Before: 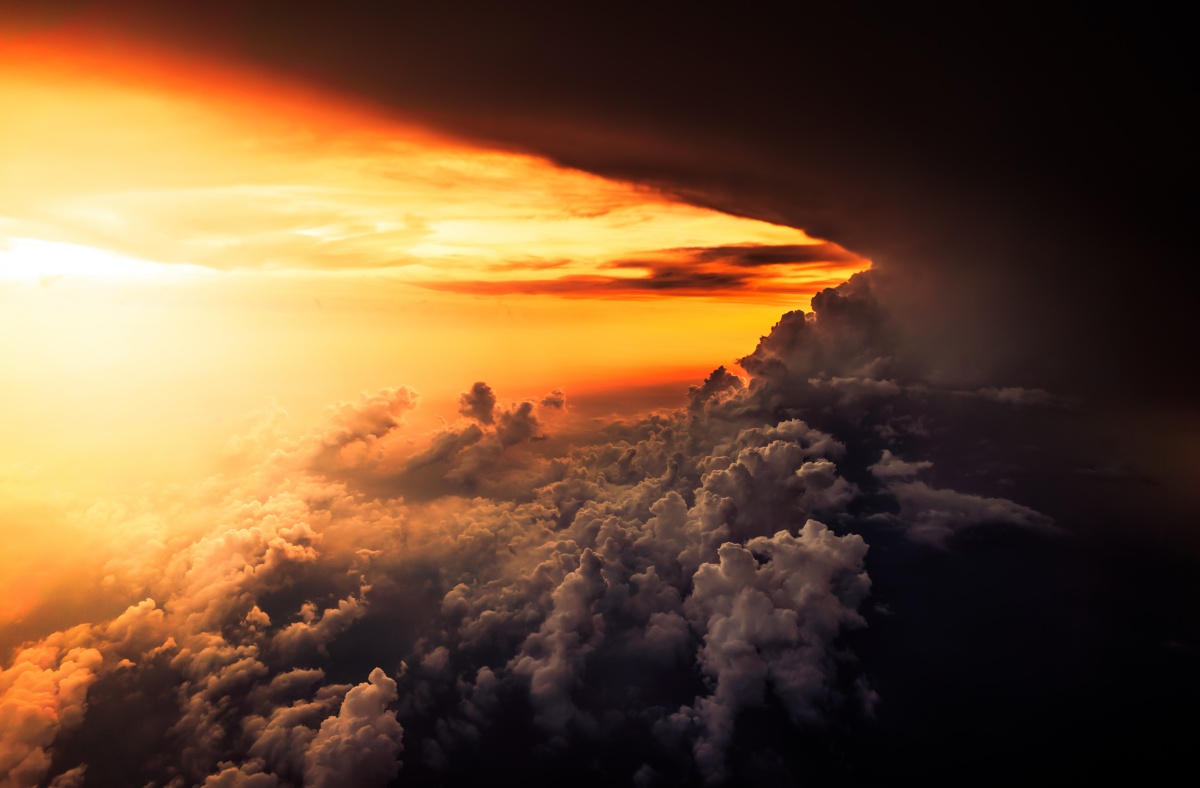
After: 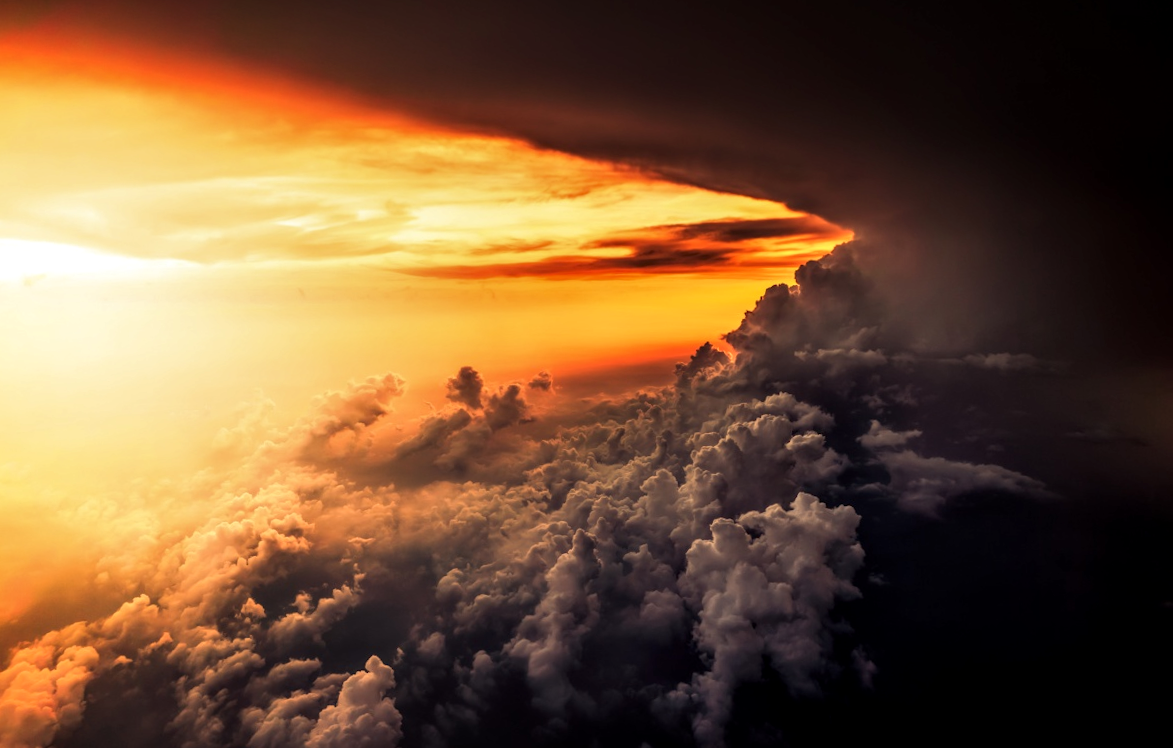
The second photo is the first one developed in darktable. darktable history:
rotate and perspective: rotation -2°, crop left 0.022, crop right 0.978, crop top 0.049, crop bottom 0.951
local contrast: detail 130%
